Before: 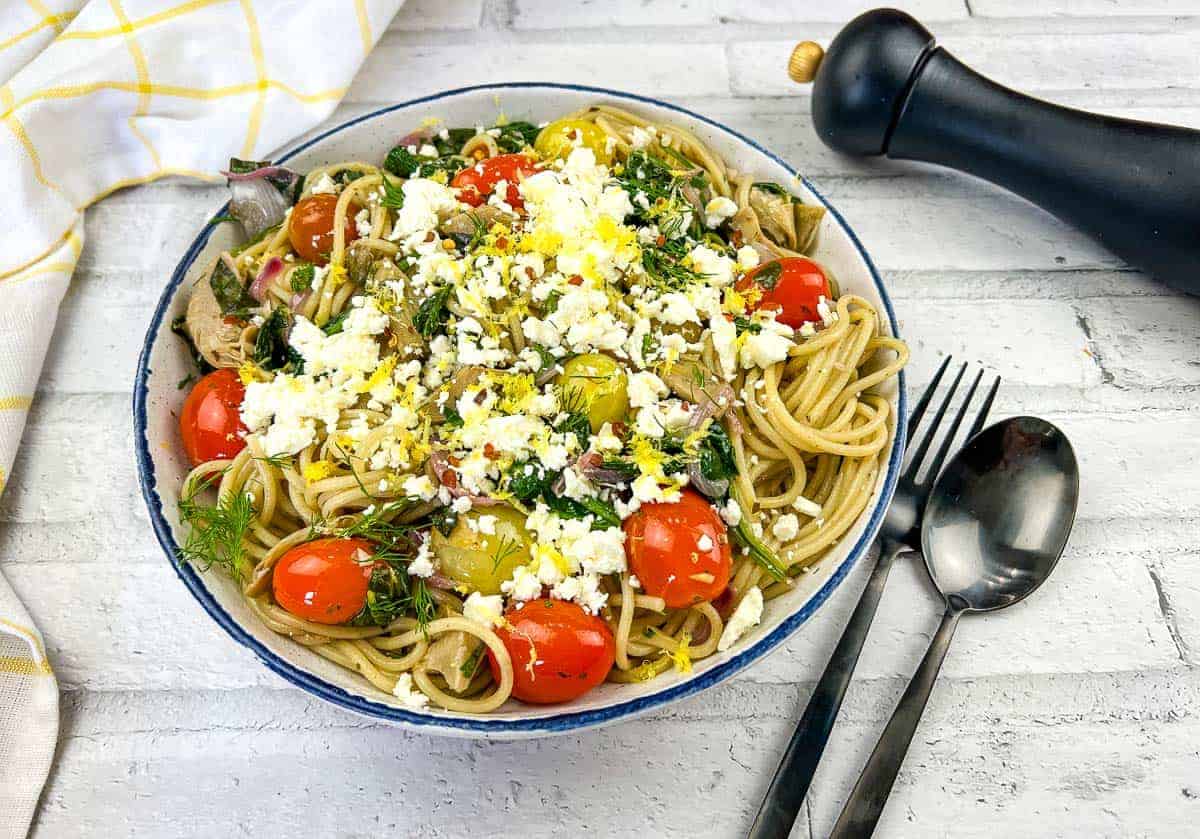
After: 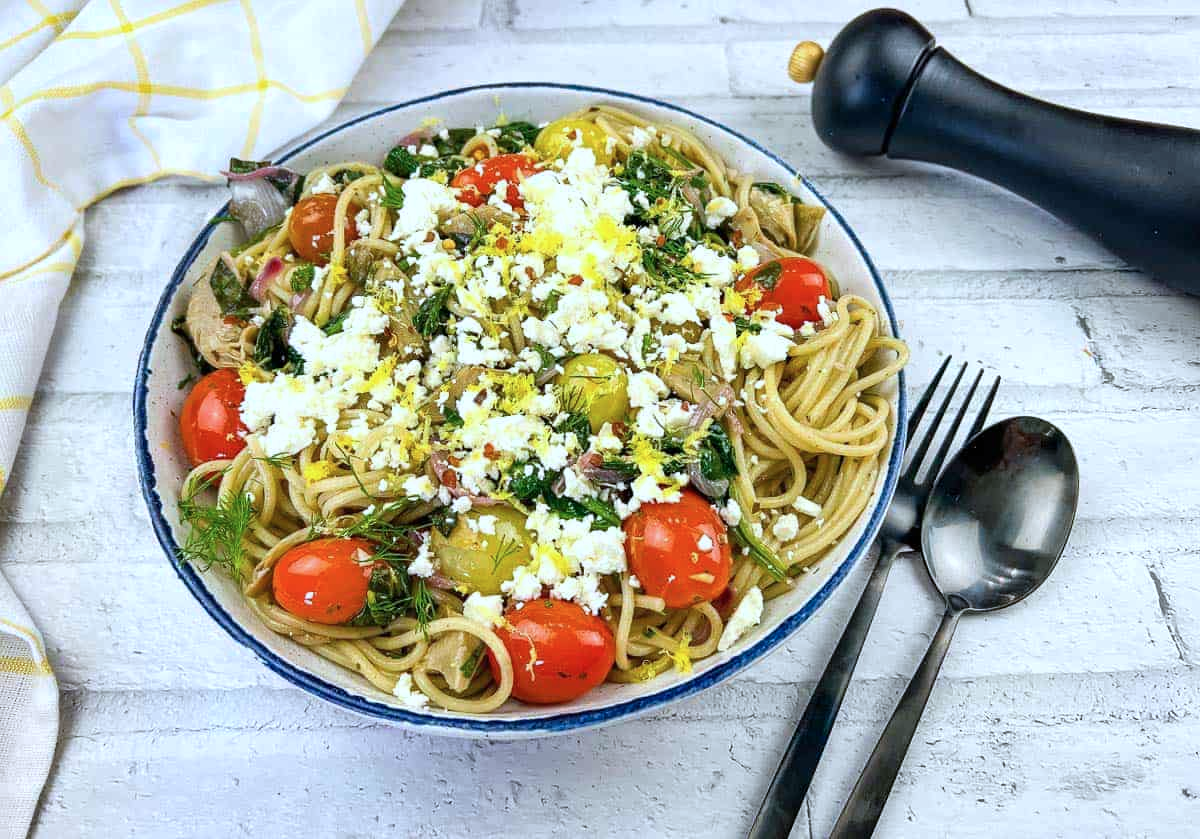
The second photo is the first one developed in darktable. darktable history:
color calibration: x 0.372, y 0.386, temperature 4285.26 K
